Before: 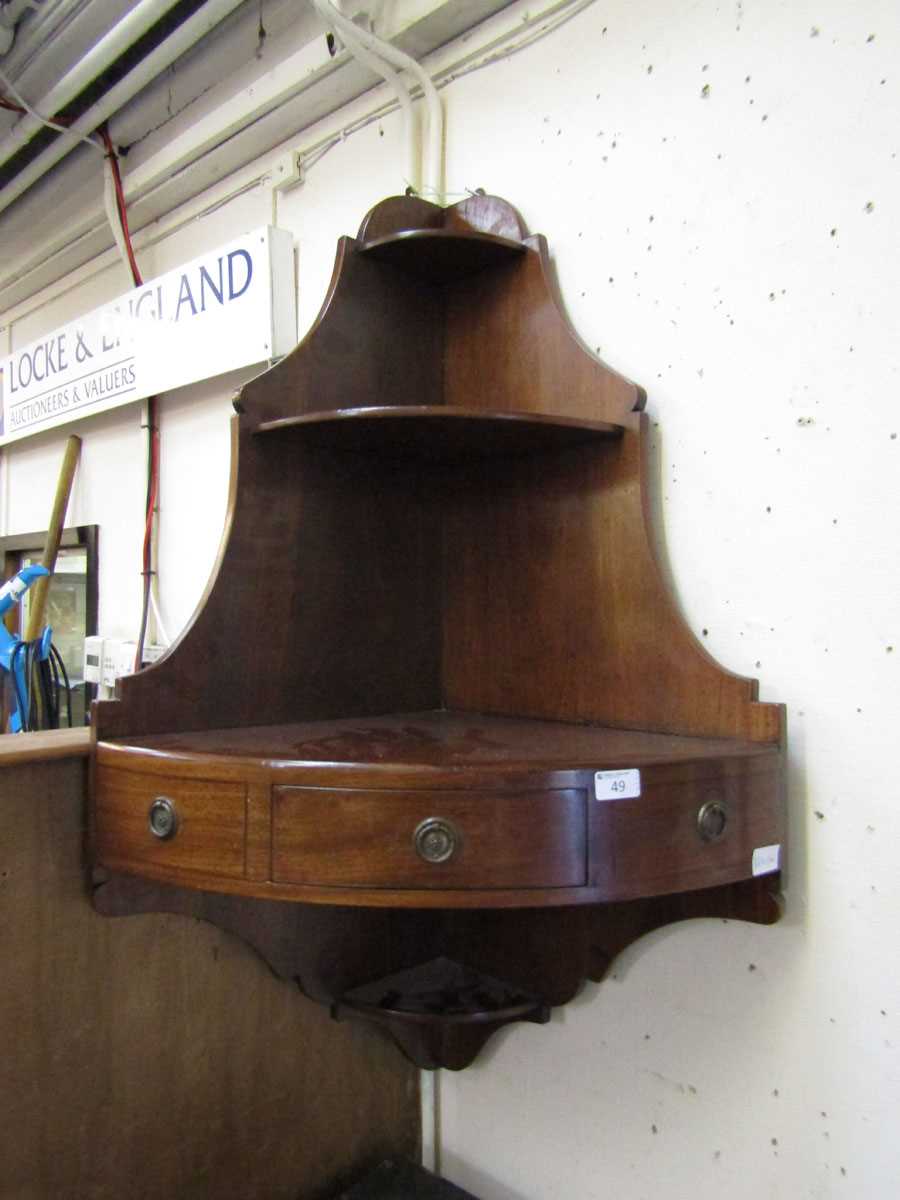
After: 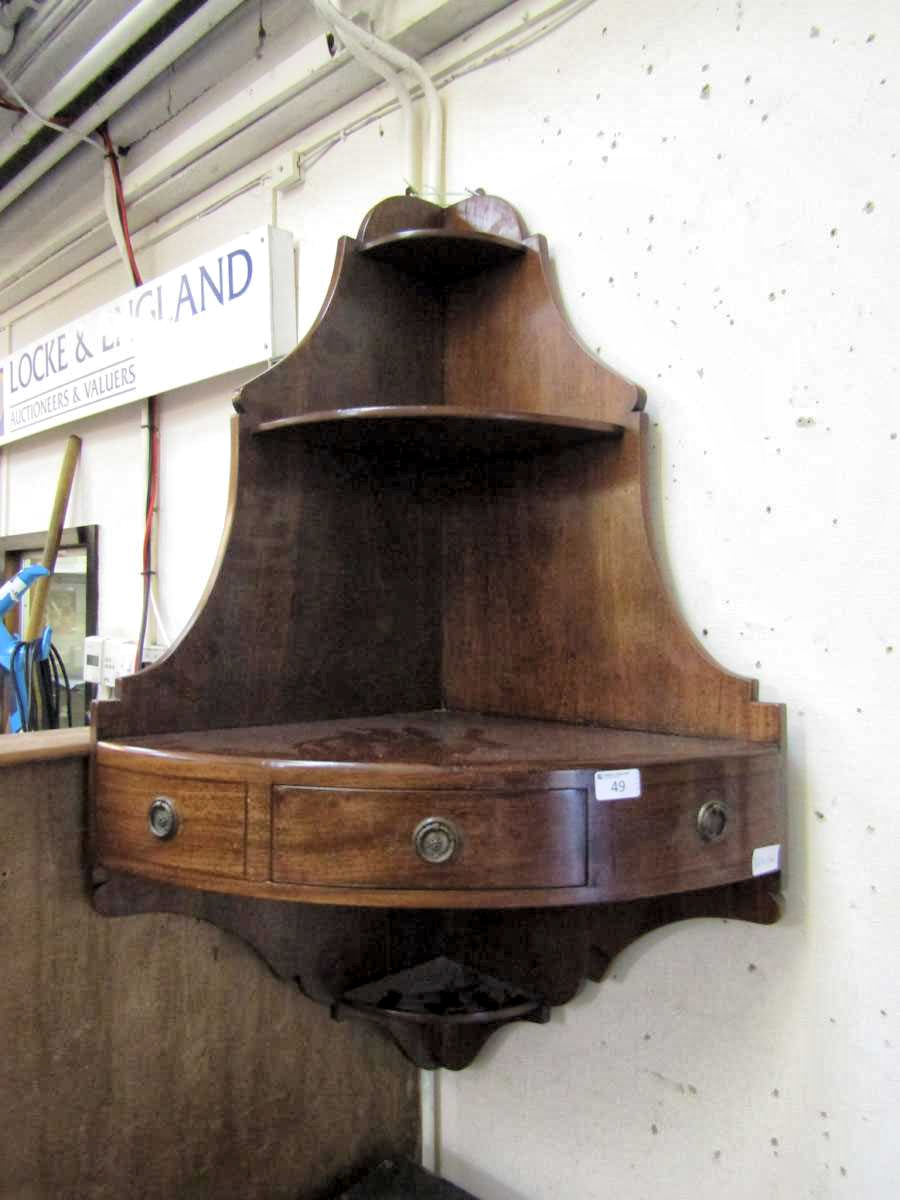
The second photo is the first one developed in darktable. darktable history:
levels: mode automatic, black 0.023%, white 99.97%, levels [0.062, 0.494, 0.925]
rotate and perspective: automatic cropping original format, crop left 0, crop top 0
global tonemap: drago (1, 100), detail 1
